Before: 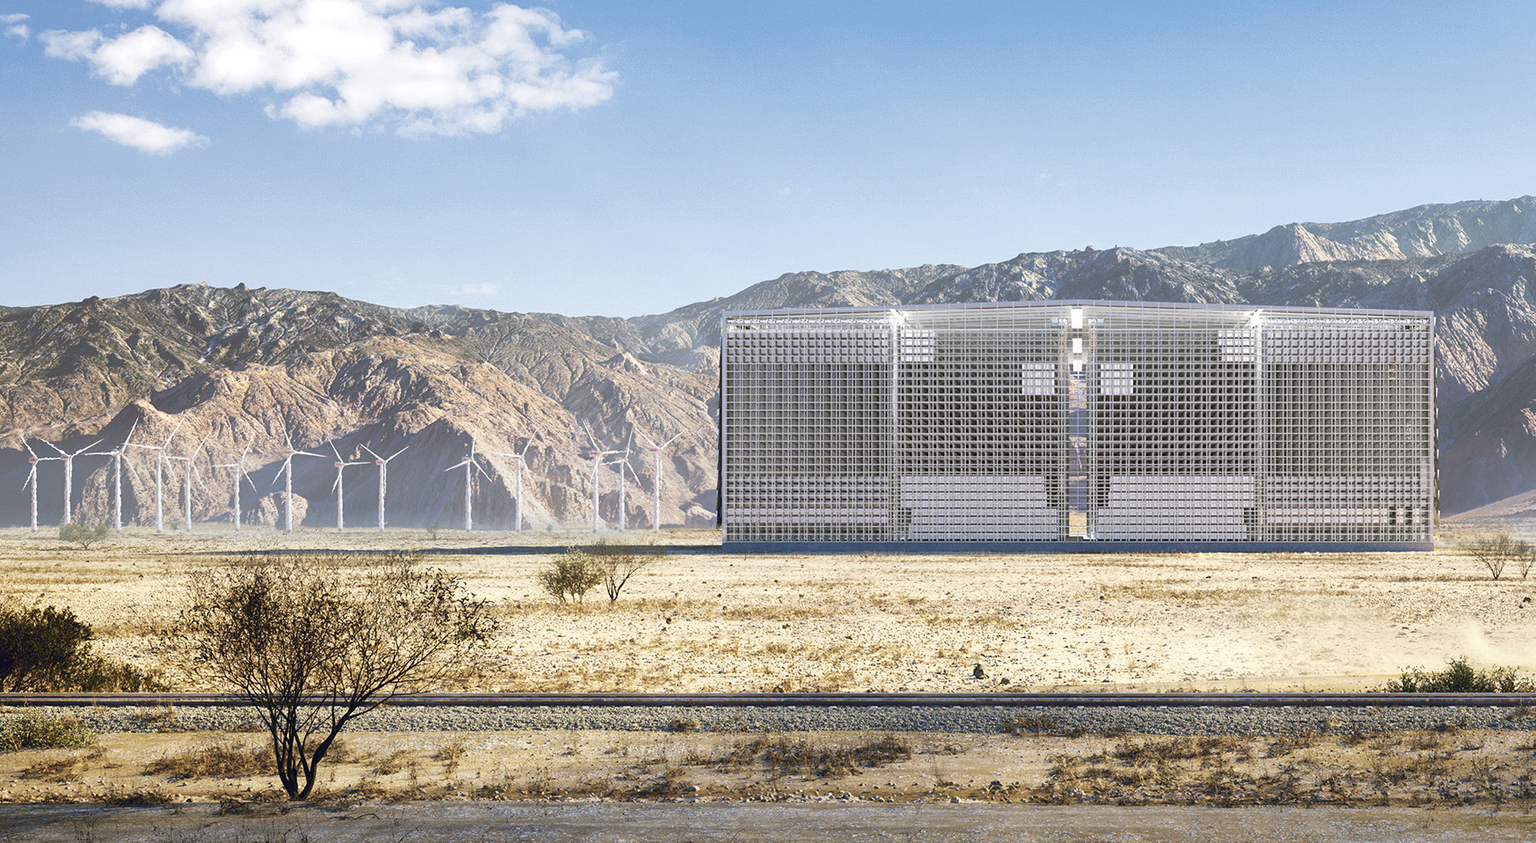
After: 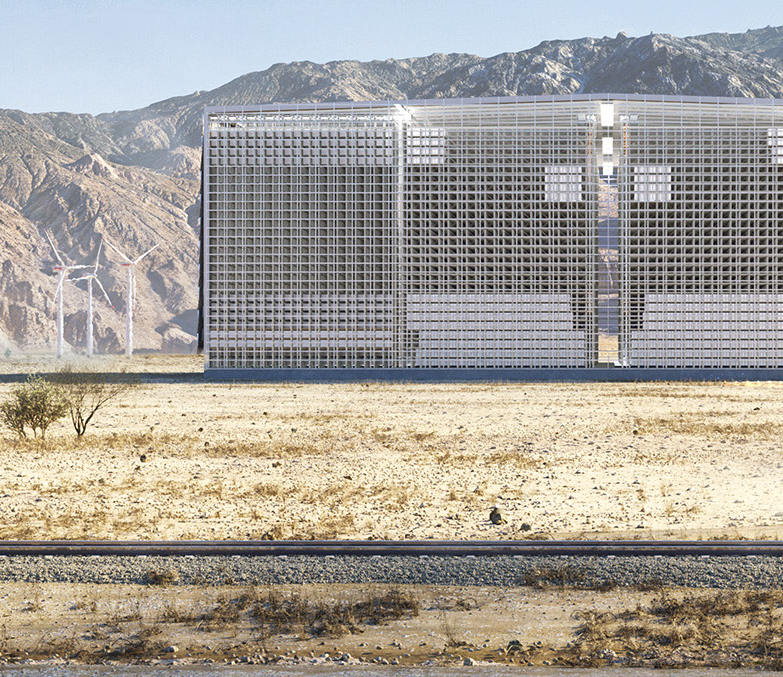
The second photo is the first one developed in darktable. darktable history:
crop: left 35.377%, top 25.85%, right 19.729%, bottom 3.43%
